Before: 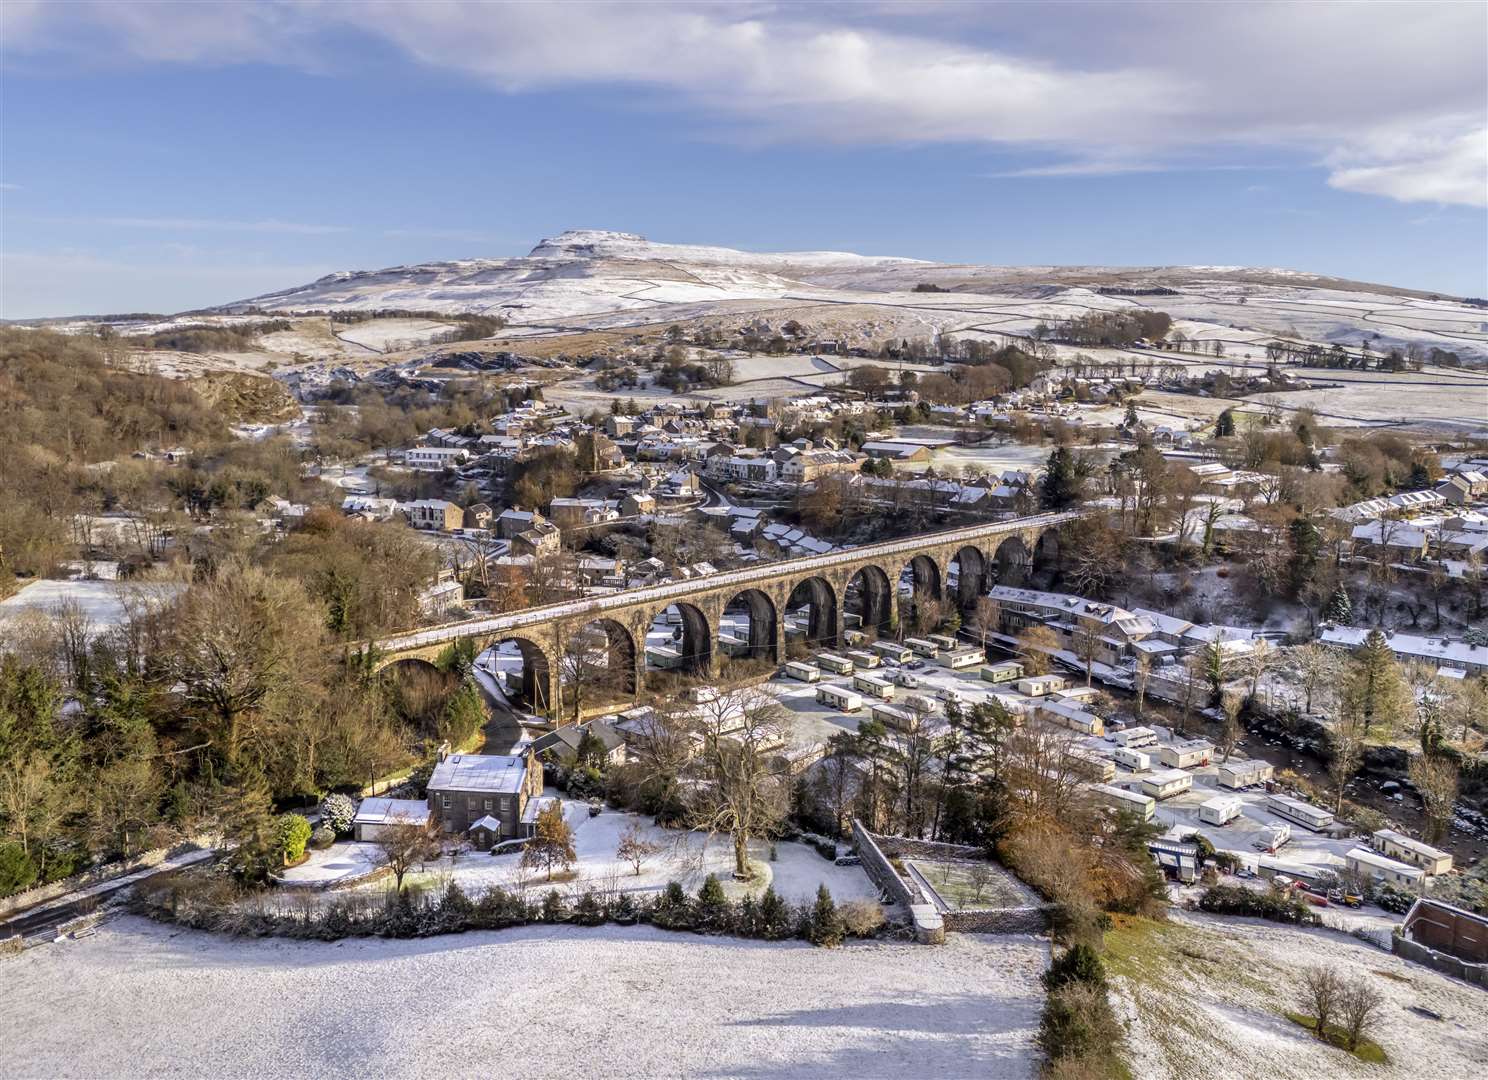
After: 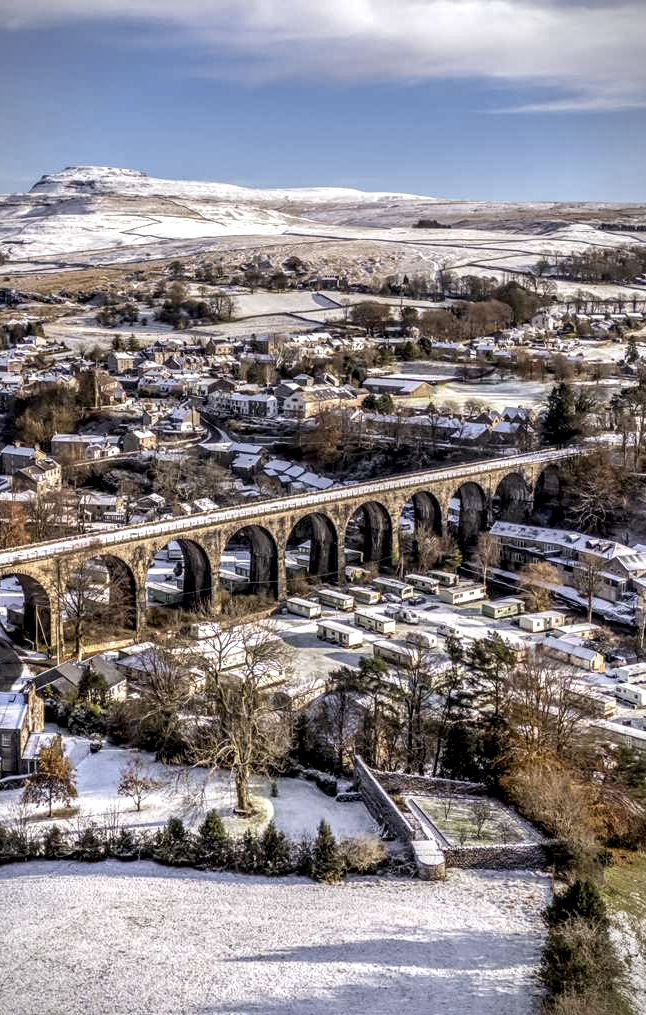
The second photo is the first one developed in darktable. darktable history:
crop: left 33.576%, top 6.004%, right 22.966%
local contrast: detail 160%
vignetting: fall-off start 99.83%, fall-off radius 65.02%, automatic ratio true, unbound false
